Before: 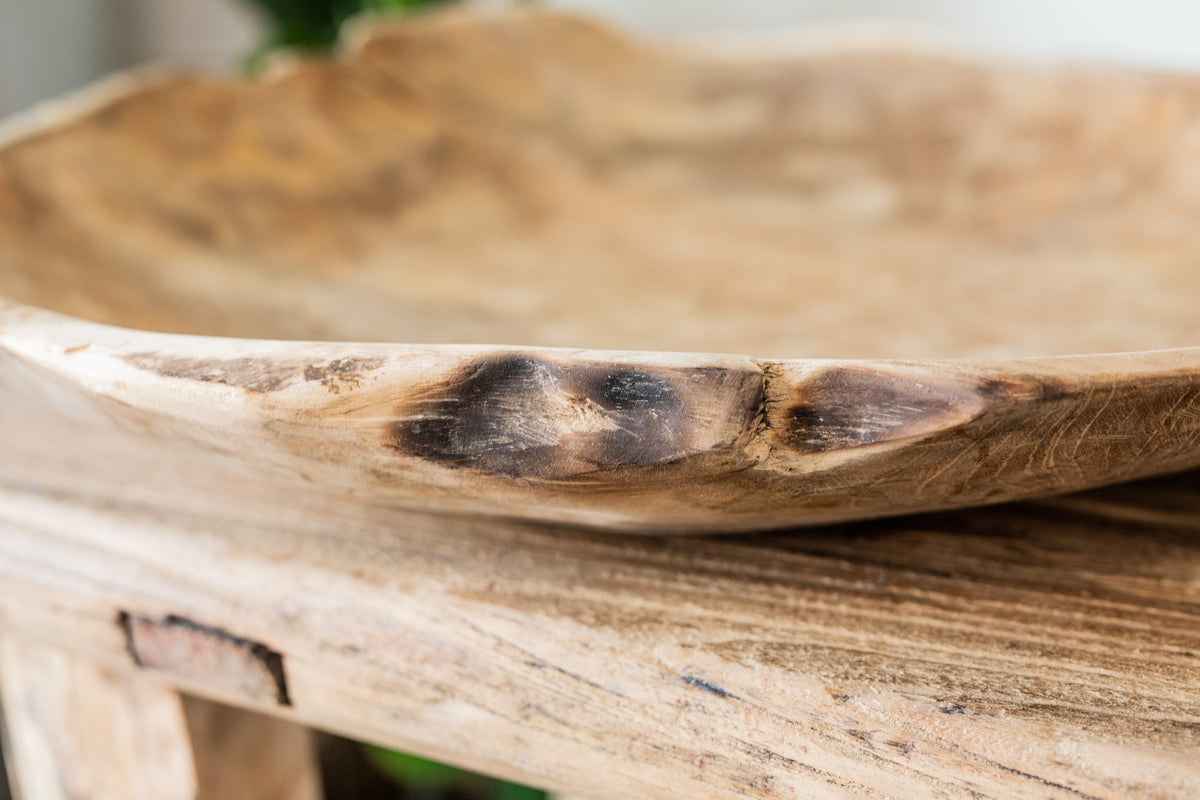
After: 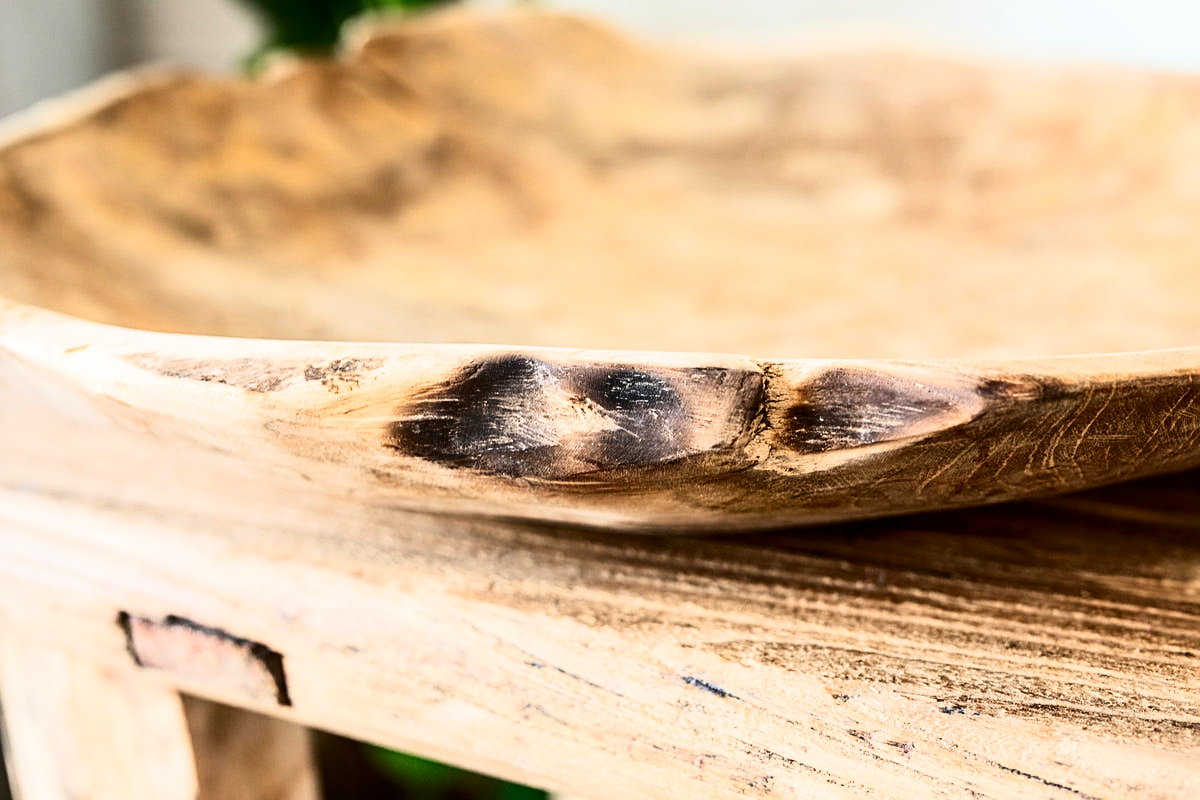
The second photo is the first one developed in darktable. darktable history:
sharpen: on, module defaults
contrast brightness saturation: contrast 0.4, brightness 0.05, saturation 0.25
tone equalizer: on, module defaults
